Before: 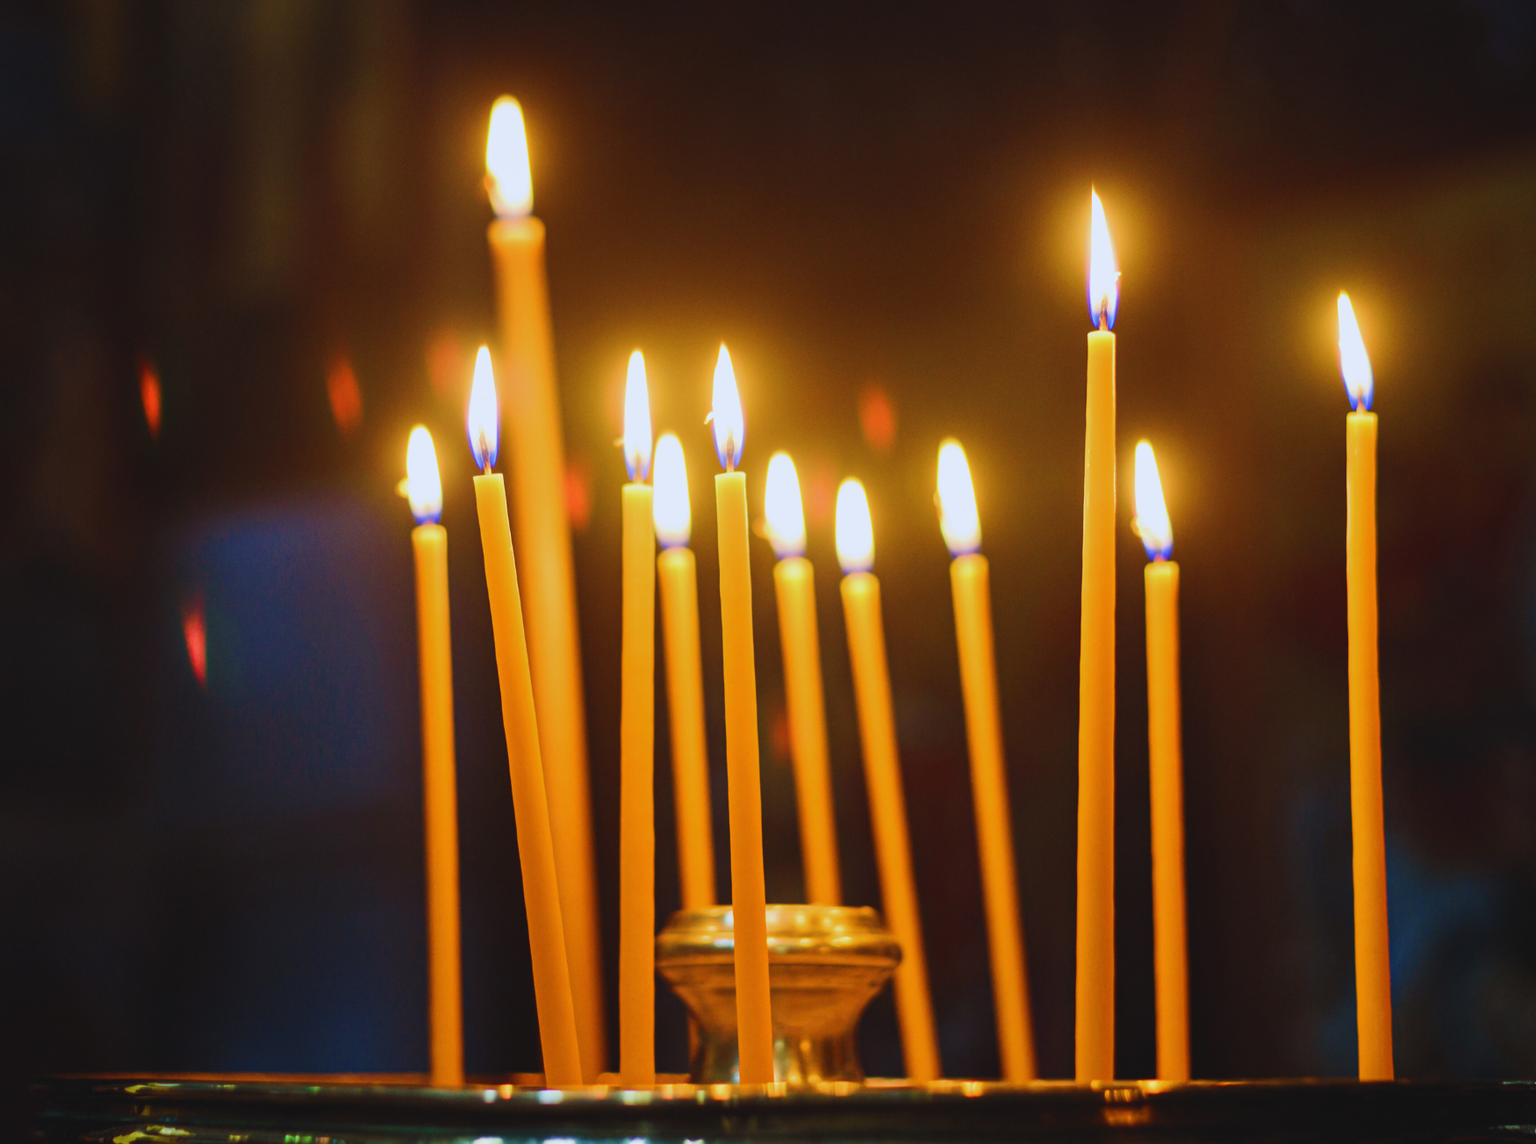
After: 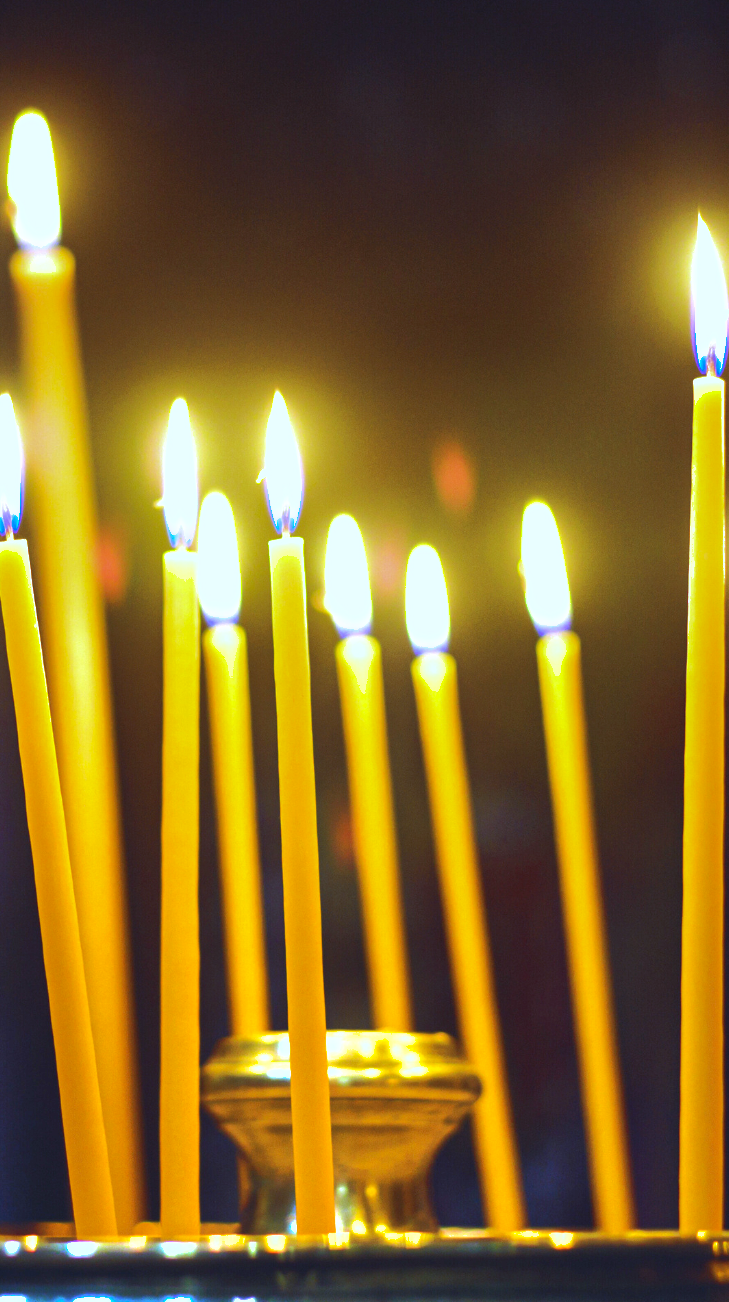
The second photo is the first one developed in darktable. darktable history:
white balance: red 0.766, blue 1.537
crop: left 31.229%, right 27.105%
tone equalizer: -8 EV -0.75 EV, -7 EV -0.7 EV, -6 EV -0.6 EV, -5 EV -0.4 EV, -3 EV 0.4 EV, -2 EV 0.6 EV, -1 EV 0.7 EV, +0 EV 0.75 EV, edges refinement/feathering 500, mask exposure compensation -1.57 EV, preserve details no
exposure: exposure 0.95 EV, compensate highlight preservation false
graduated density: rotation 5.63°, offset 76.9
shadows and highlights: on, module defaults
